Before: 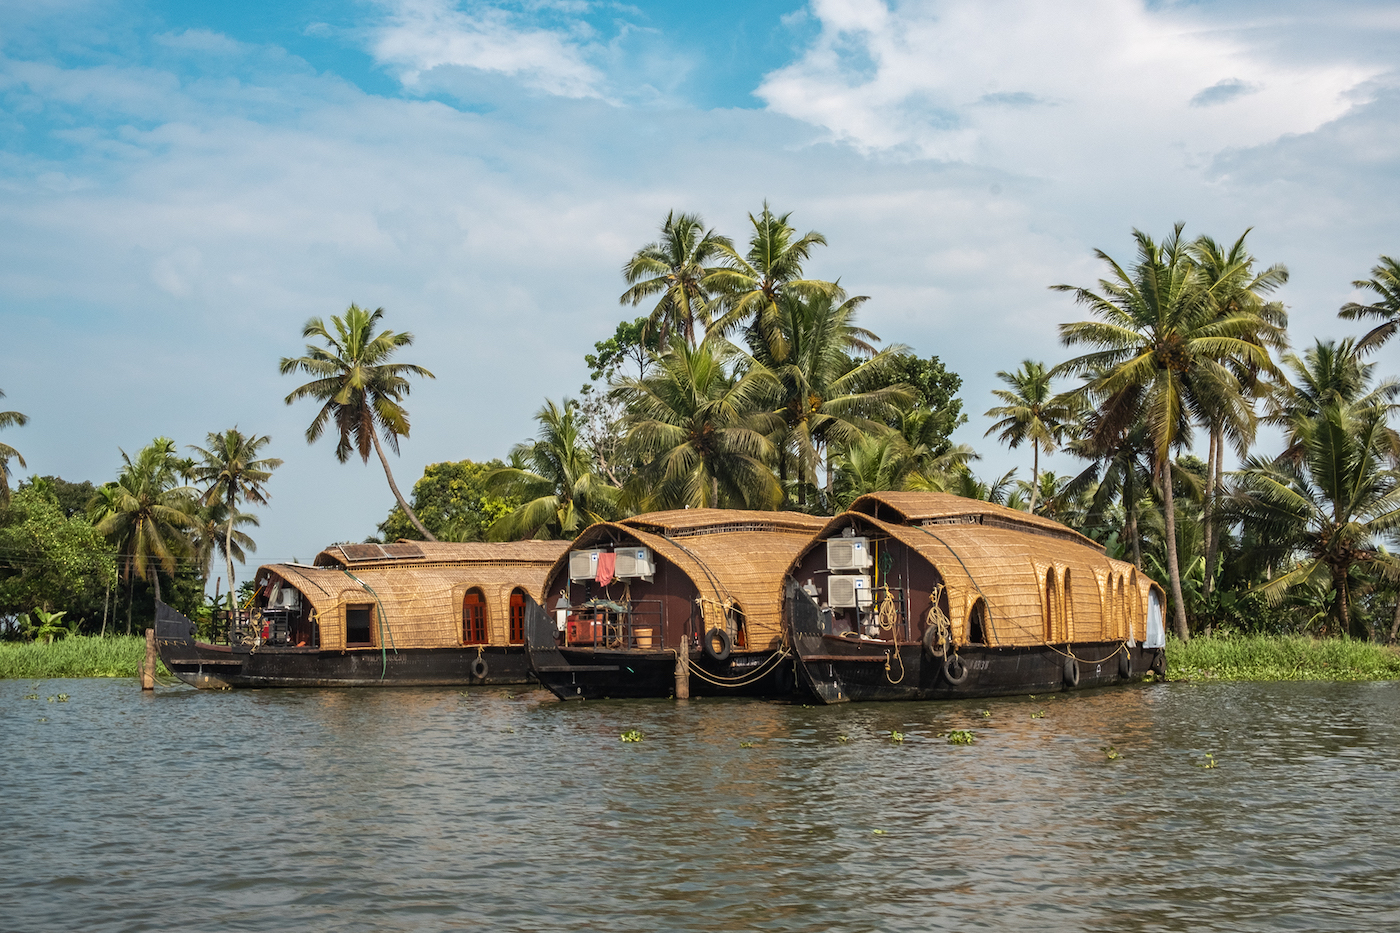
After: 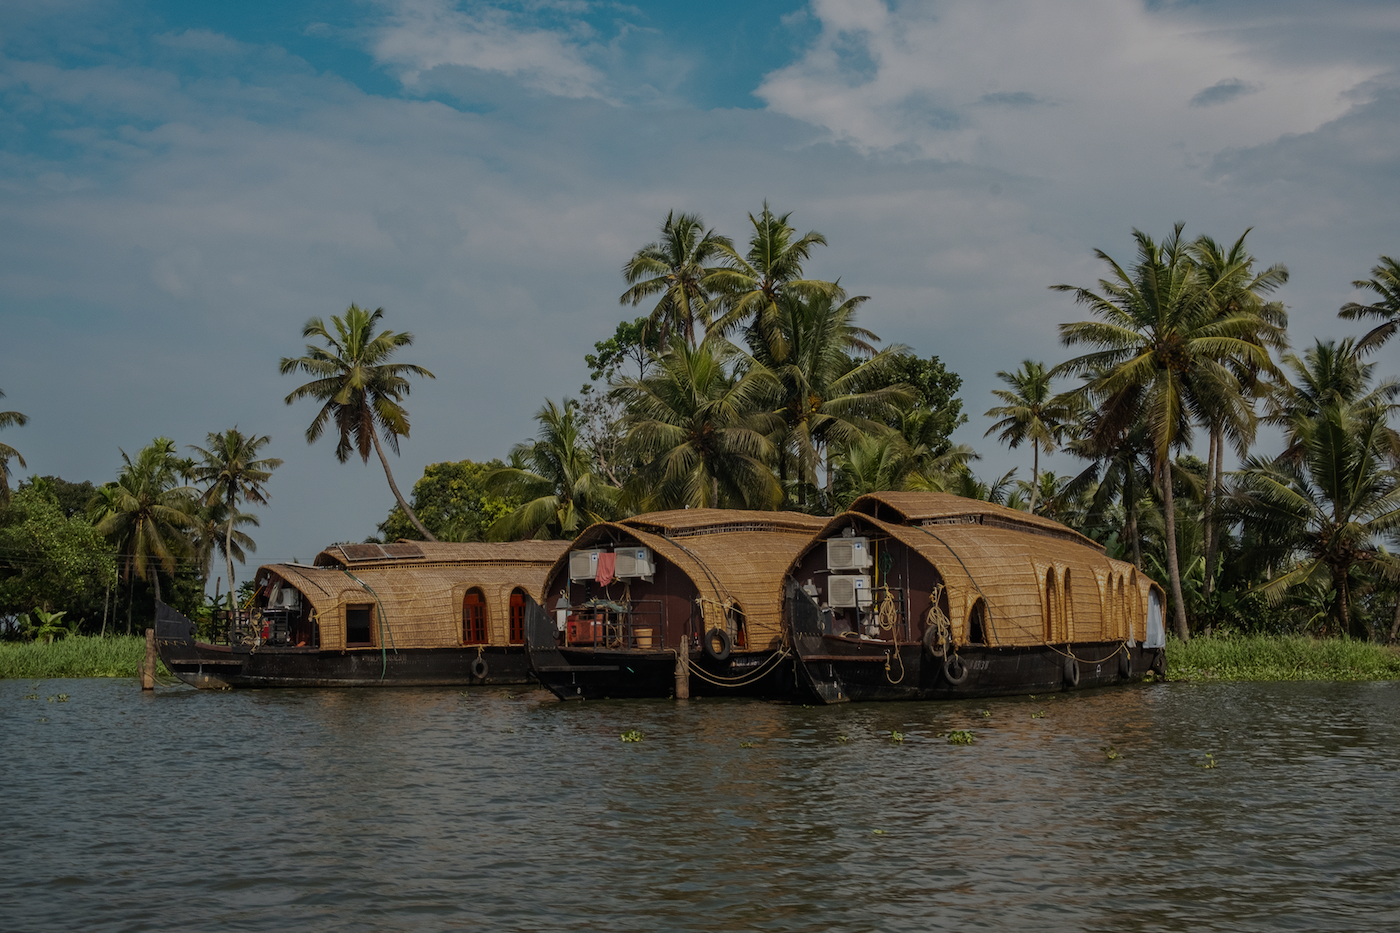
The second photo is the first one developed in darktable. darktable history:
exposure: exposure -1.387 EV, compensate exposure bias true, compensate highlight preservation false
